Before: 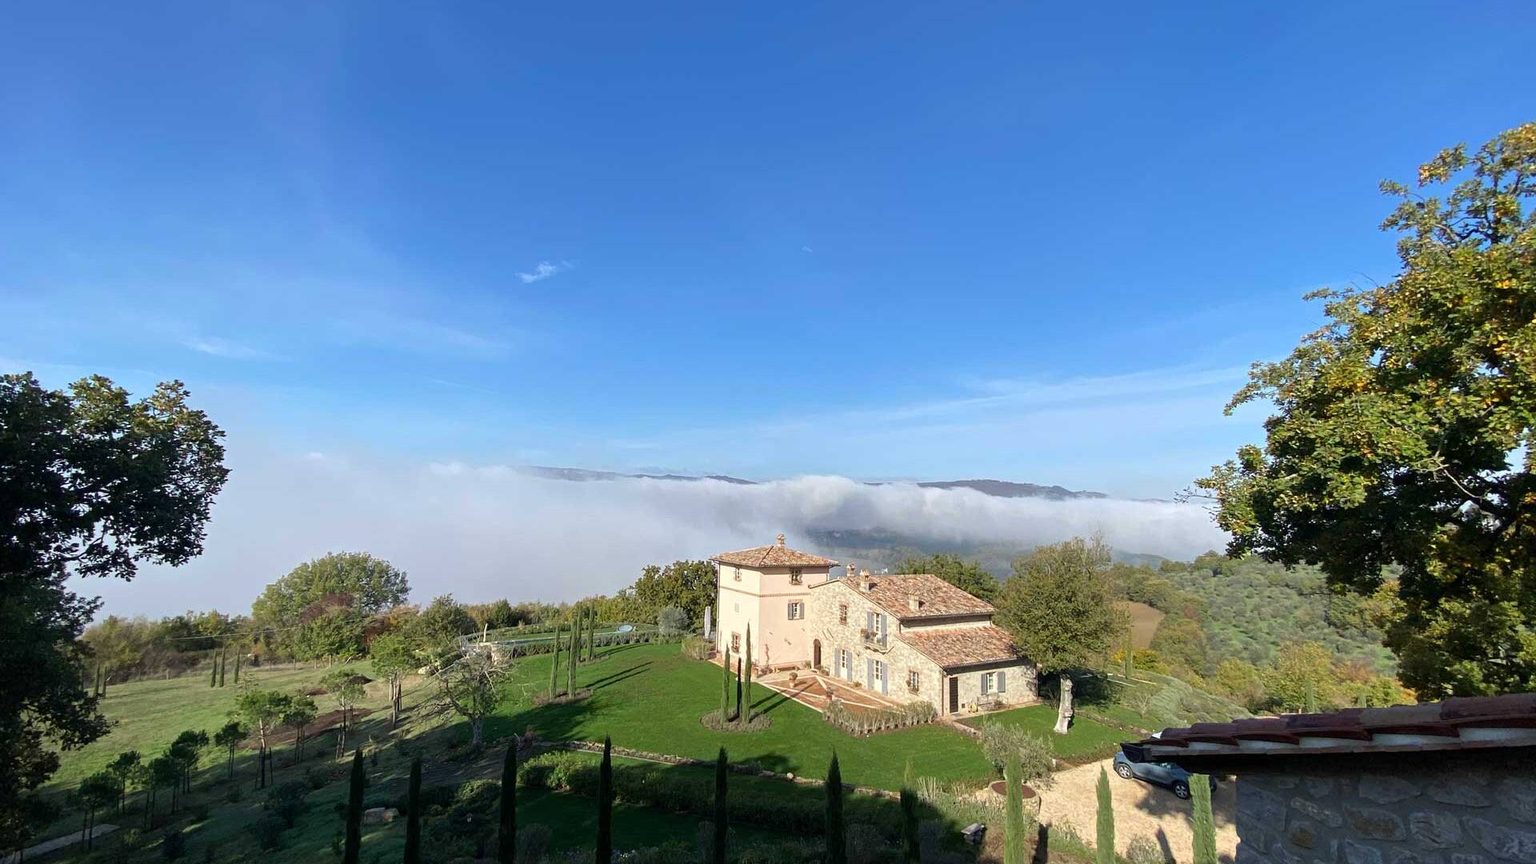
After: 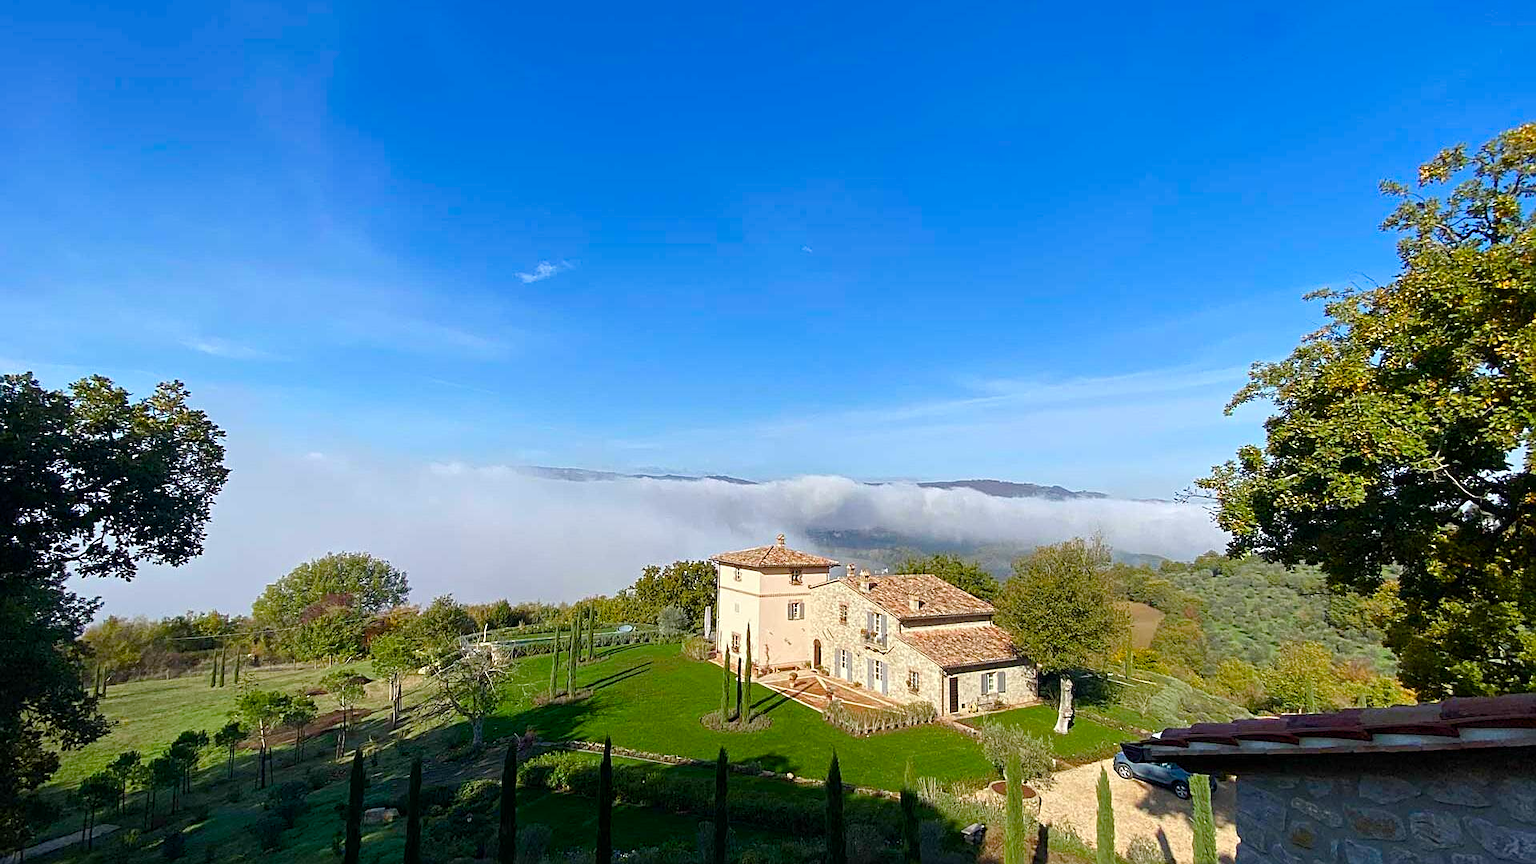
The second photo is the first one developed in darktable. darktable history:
sharpen: on, module defaults
color balance rgb: perceptual saturation grading › global saturation 35%, perceptual saturation grading › highlights -25%, perceptual saturation grading › shadows 50%
